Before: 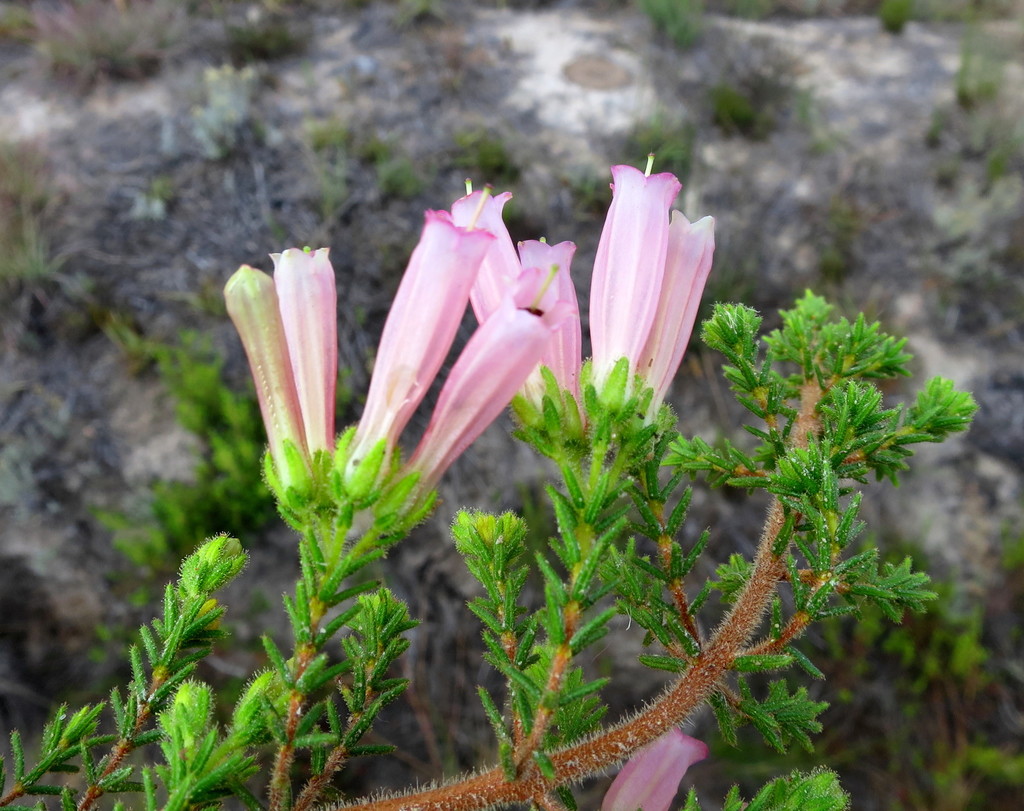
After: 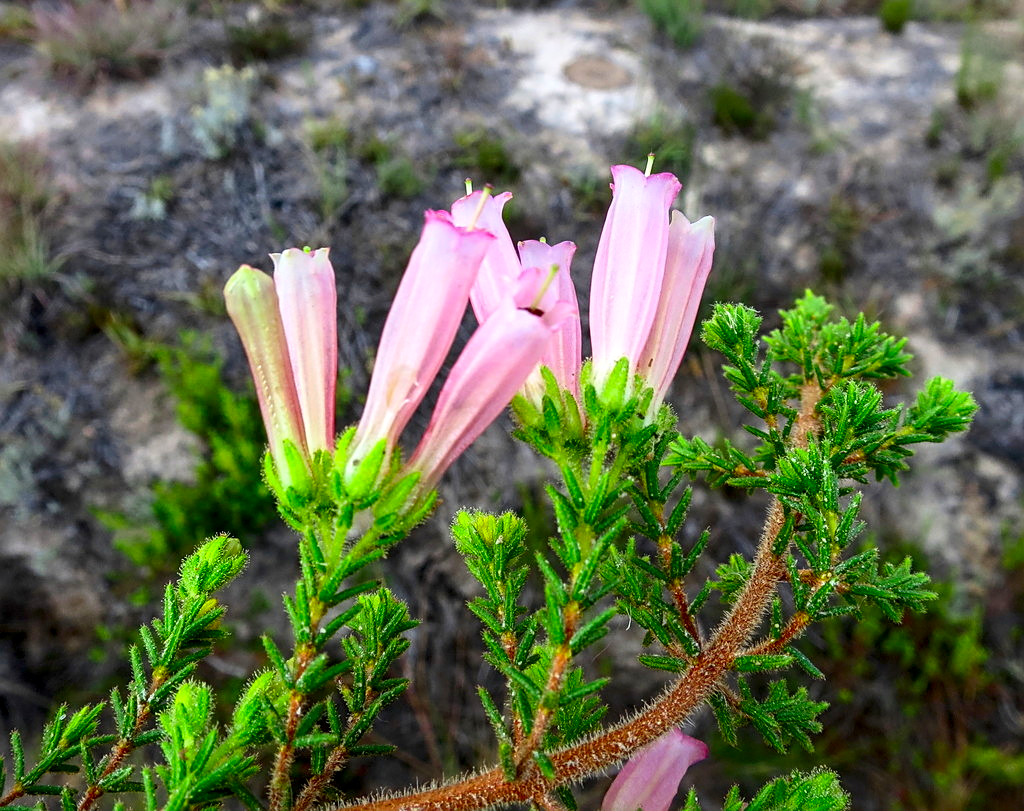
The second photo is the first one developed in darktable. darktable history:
contrast brightness saturation: contrast 0.161, saturation 0.325
sharpen: on, module defaults
local contrast: on, module defaults
